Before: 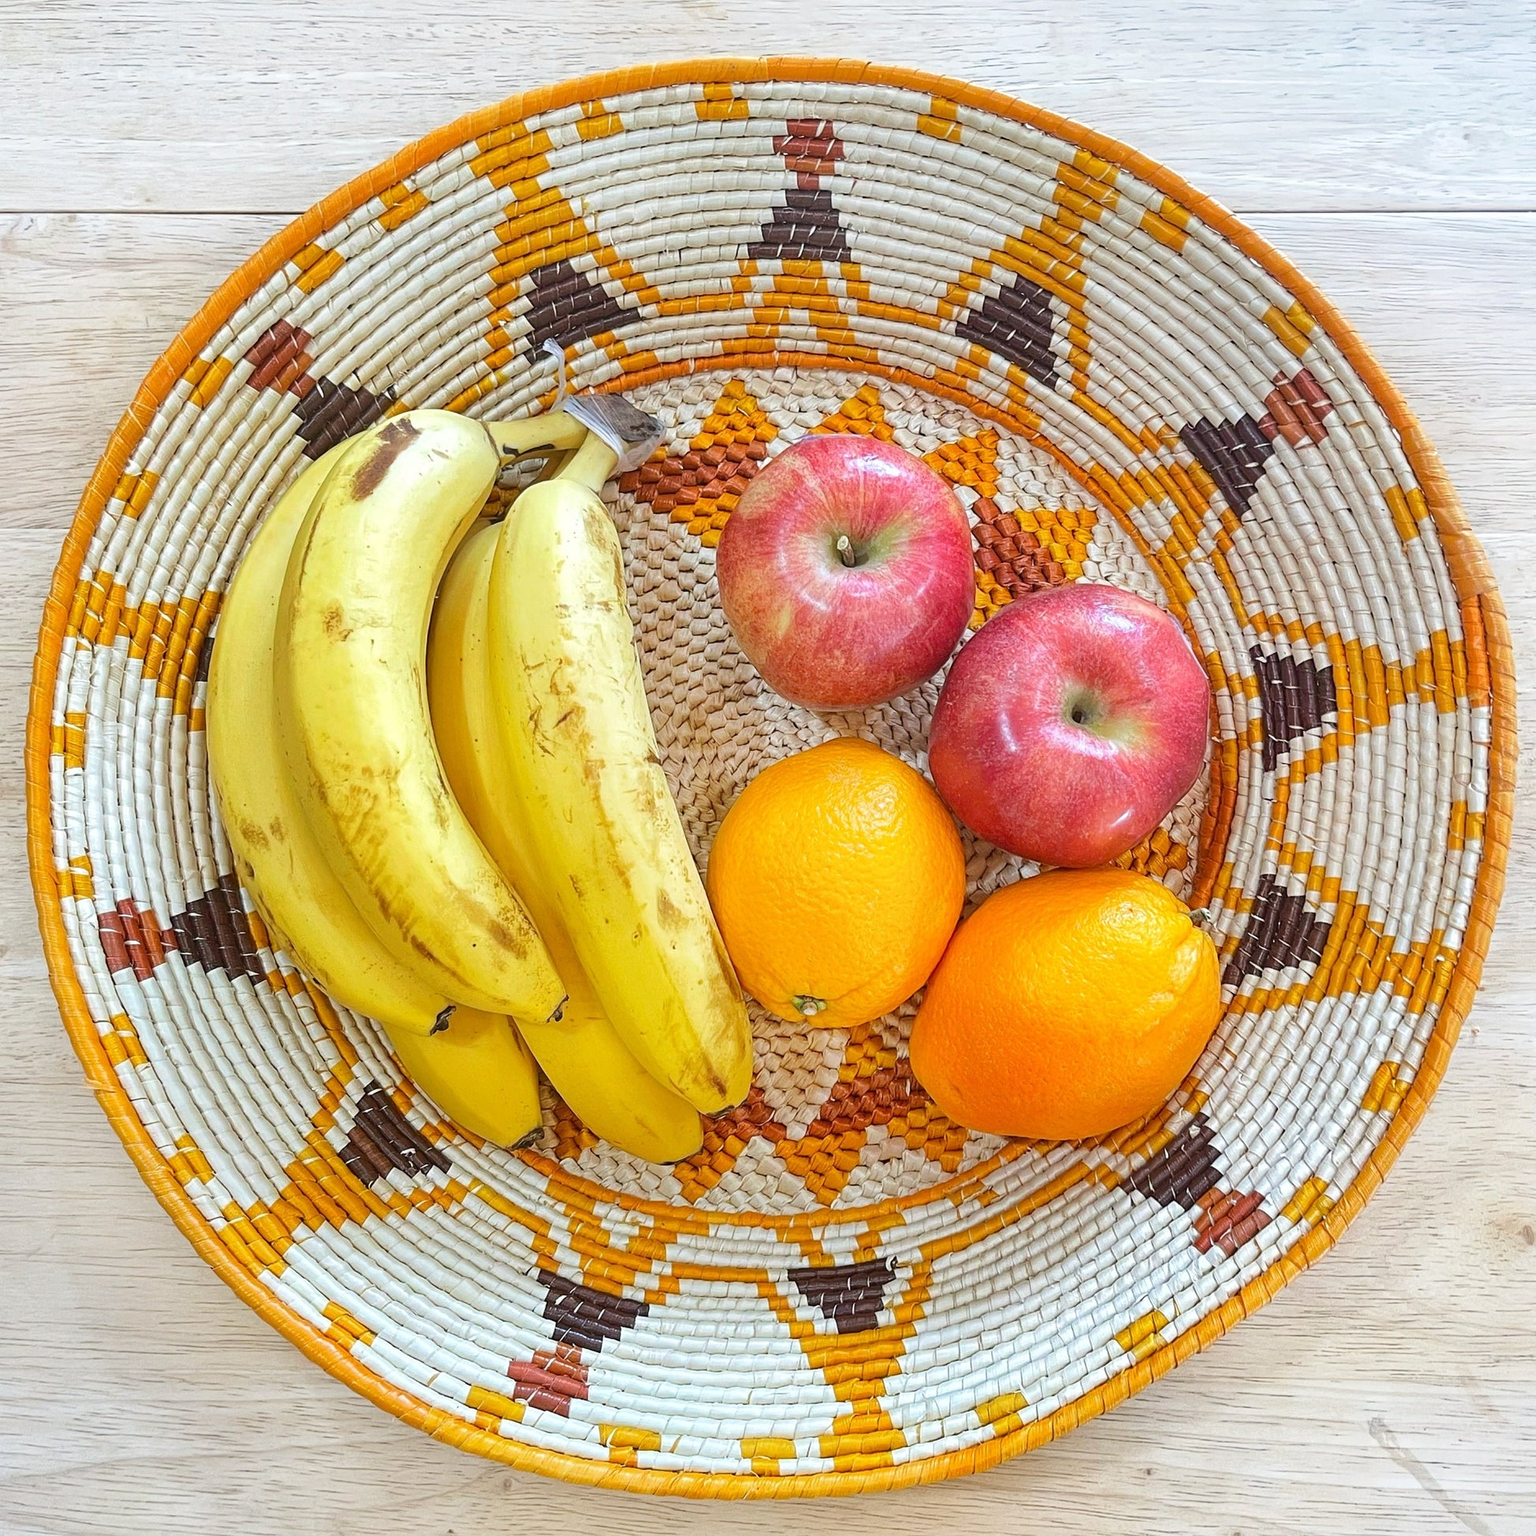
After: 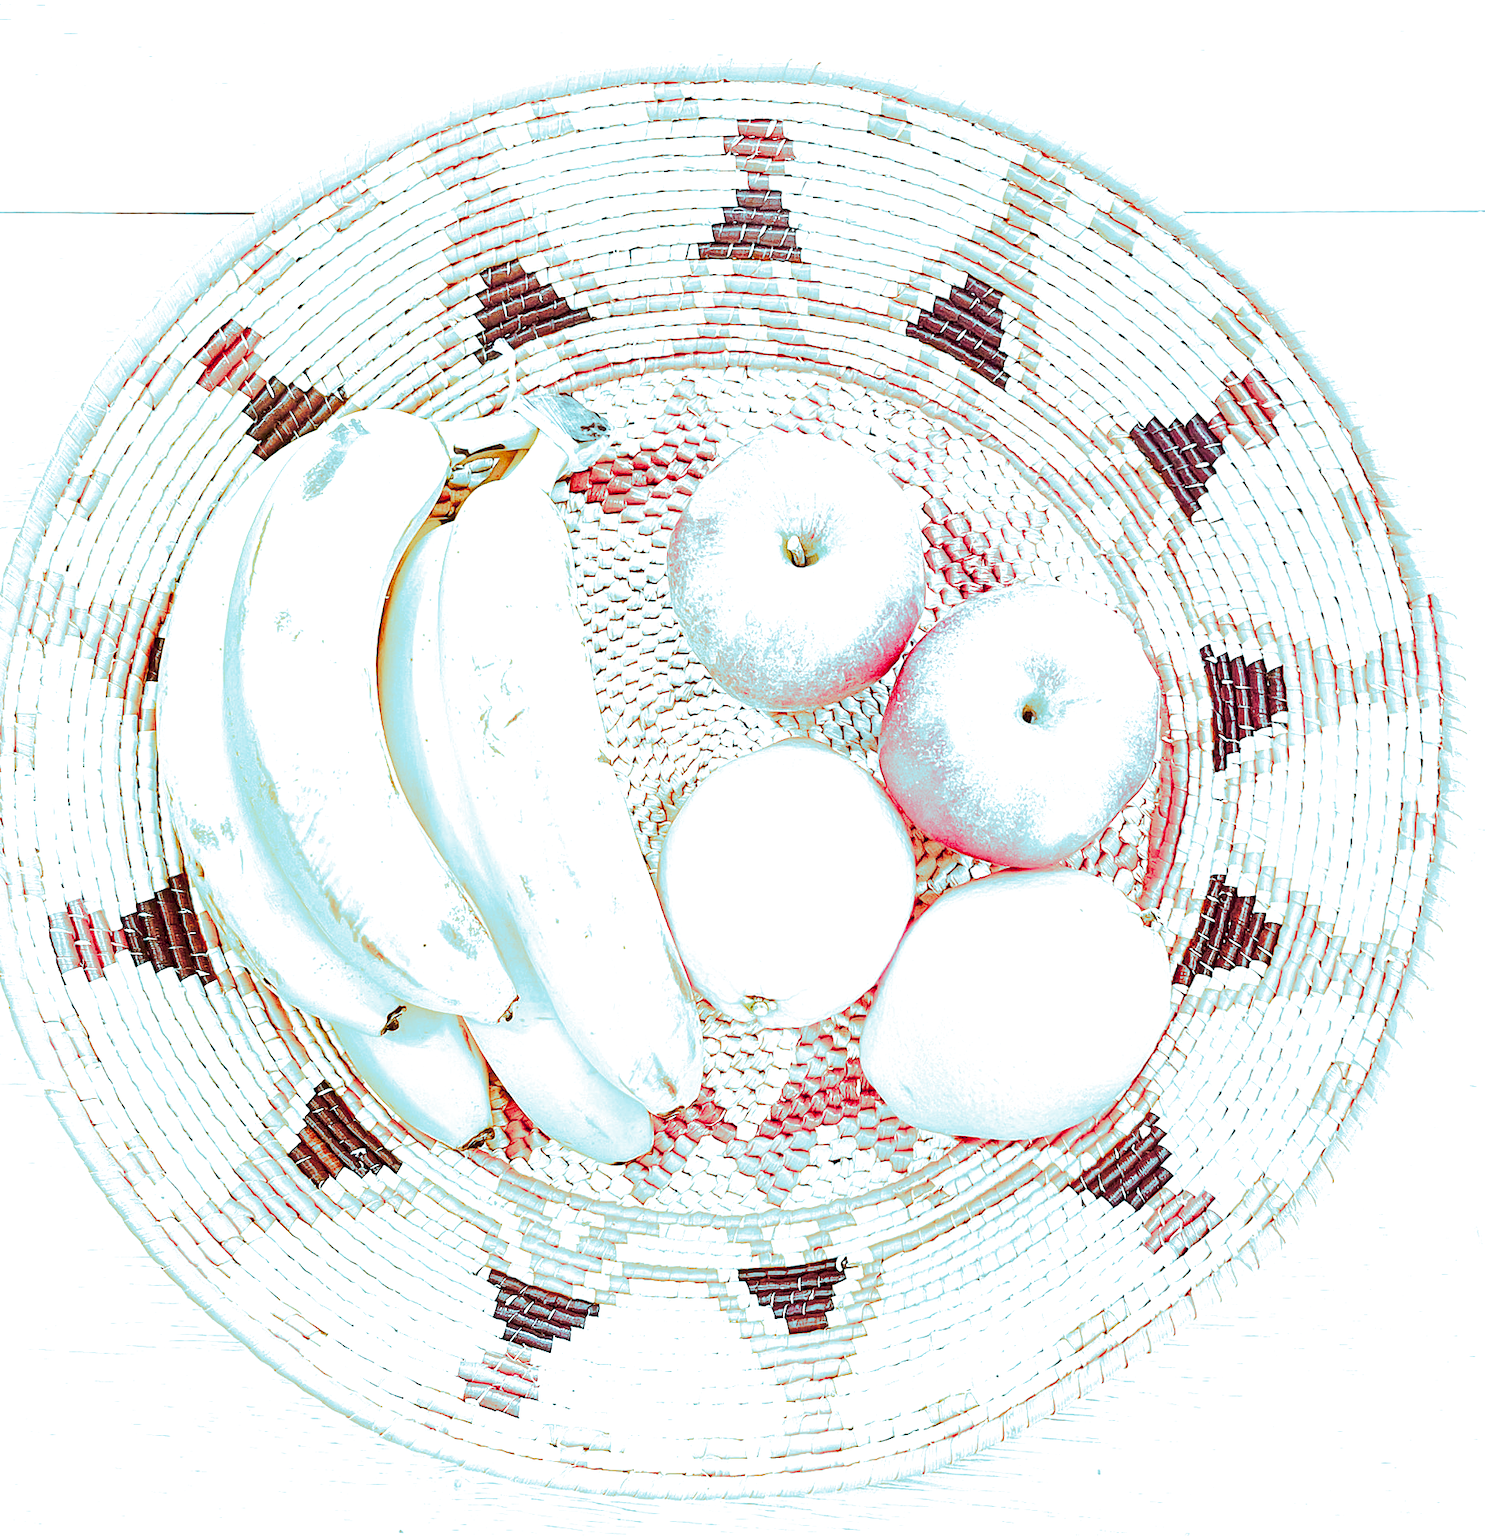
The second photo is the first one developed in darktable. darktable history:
color correction: highlights a* 0.816, highlights b* 2.78, saturation 1.1
crop and rotate: left 3.238%
tone curve: curves: ch0 [(0, 0) (0.003, 0.13) (0.011, 0.13) (0.025, 0.134) (0.044, 0.136) (0.069, 0.139) (0.1, 0.144) (0.136, 0.151) (0.177, 0.171) (0.224, 0.2) (0.277, 0.247) (0.335, 0.318) (0.399, 0.412) (0.468, 0.536) (0.543, 0.659) (0.623, 0.746) (0.709, 0.812) (0.801, 0.871) (0.898, 0.915) (1, 1)], preserve colors none
exposure: black level correction 0.016, exposure 1.774 EV, compensate highlight preservation false
split-toning: shadows › hue 327.6°, highlights › hue 198°, highlights › saturation 0.55, balance -21.25, compress 0%
